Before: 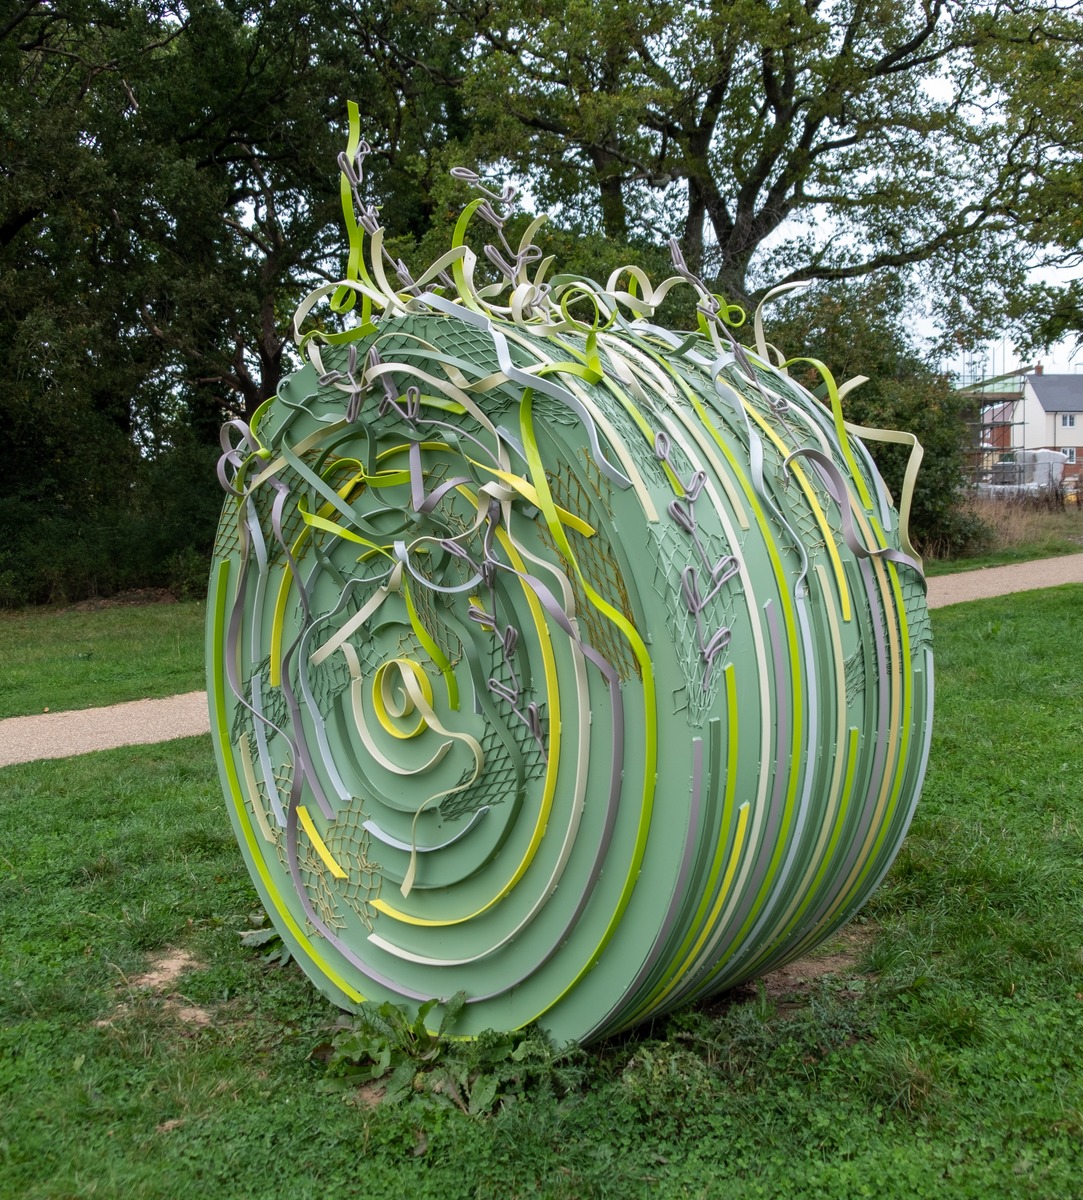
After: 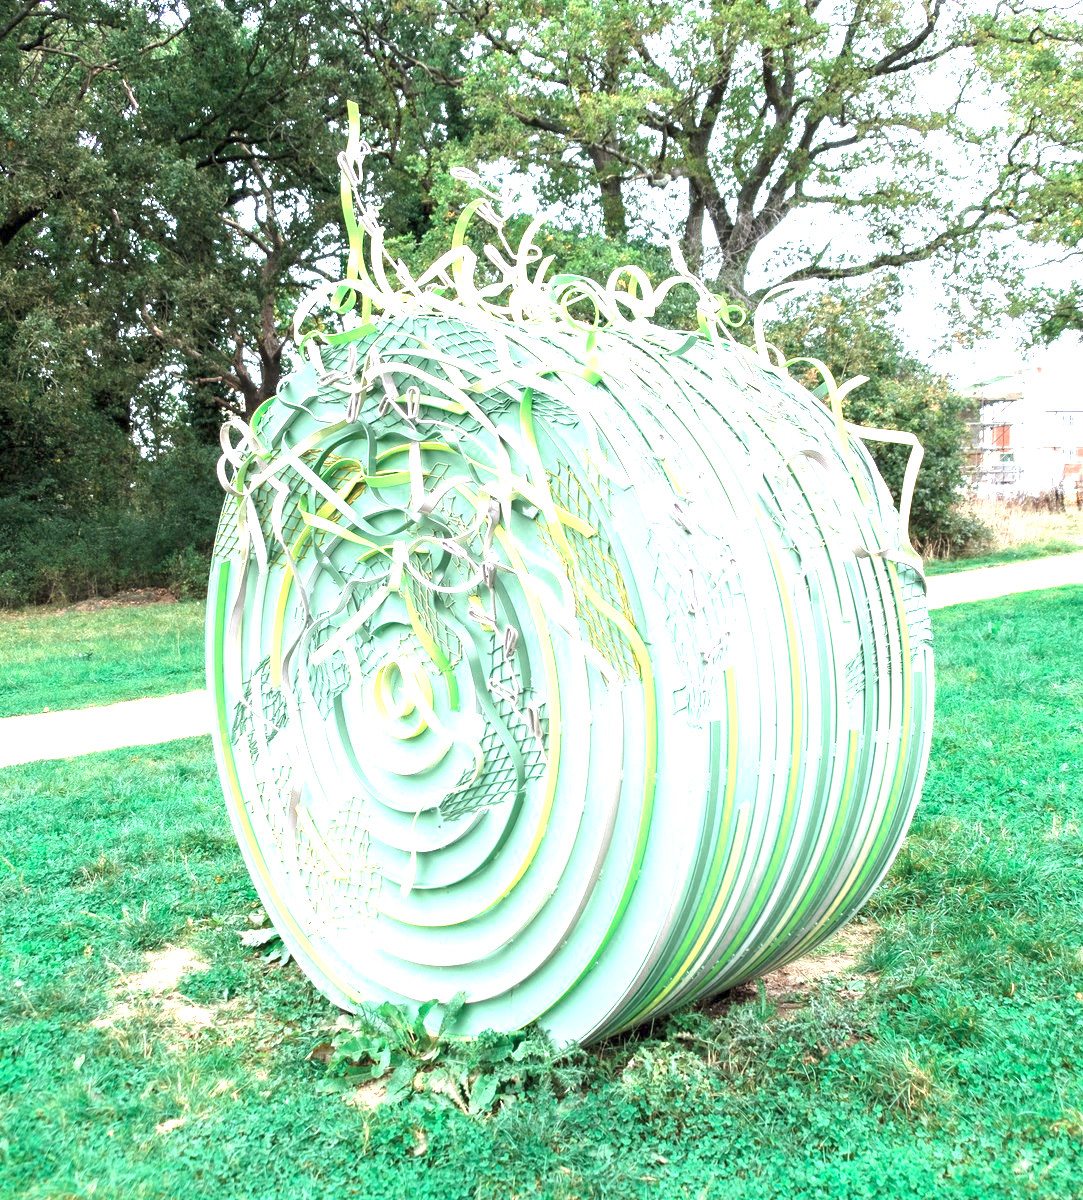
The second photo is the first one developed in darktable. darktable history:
exposure: exposure 2.975 EV, compensate exposure bias true, compensate highlight preservation false
color zones: curves: ch0 [(0, 0.5) (0.125, 0.4) (0.25, 0.5) (0.375, 0.4) (0.5, 0.4) (0.625, 0.6) (0.75, 0.6) (0.875, 0.5)]; ch1 [(0, 0.35) (0.125, 0.45) (0.25, 0.35) (0.375, 0.35) (0.5, 0.35) (0.625, 0.35) (0.75, 0.45) (0.875, 0.35)]; ch2 [(0, 0.6) (0.125, 0.5) (0.25, 0.5) (0.375, 0.6) (0.5, 0.6) (0.625, 0.5) (0.75, 0.5) (0.875, 0.5)]
